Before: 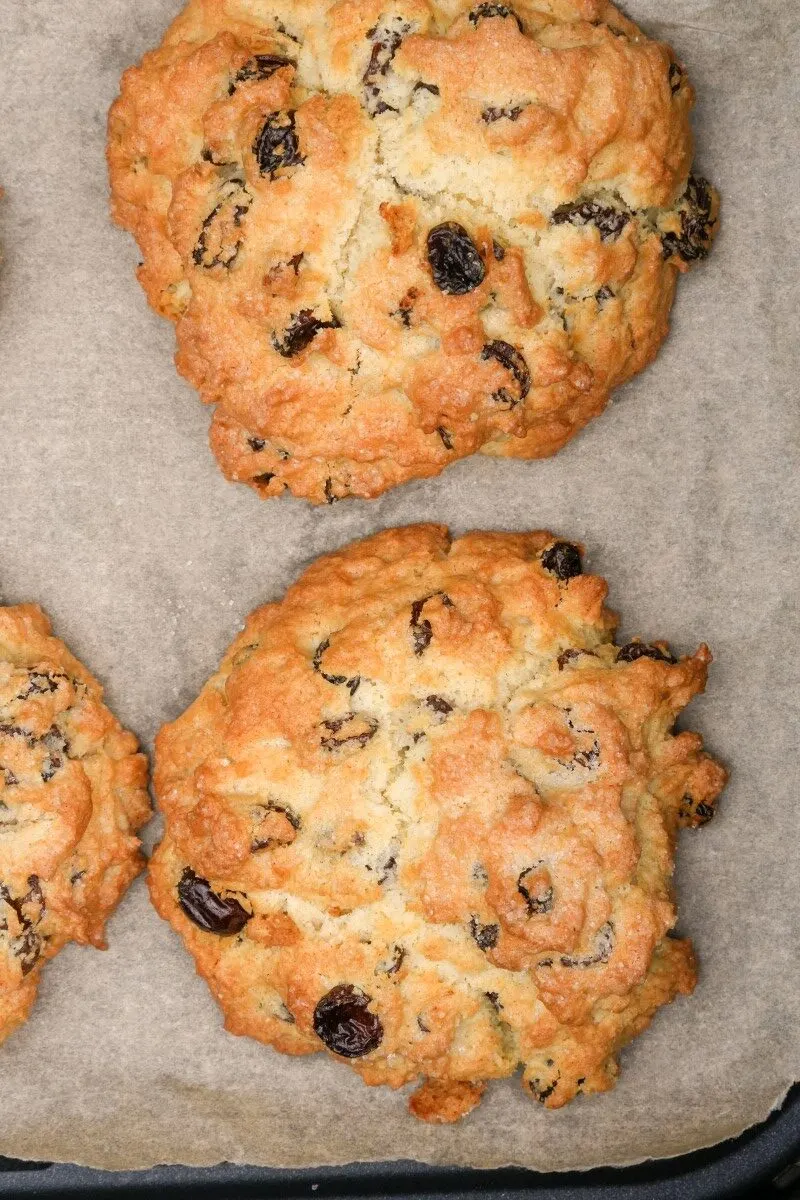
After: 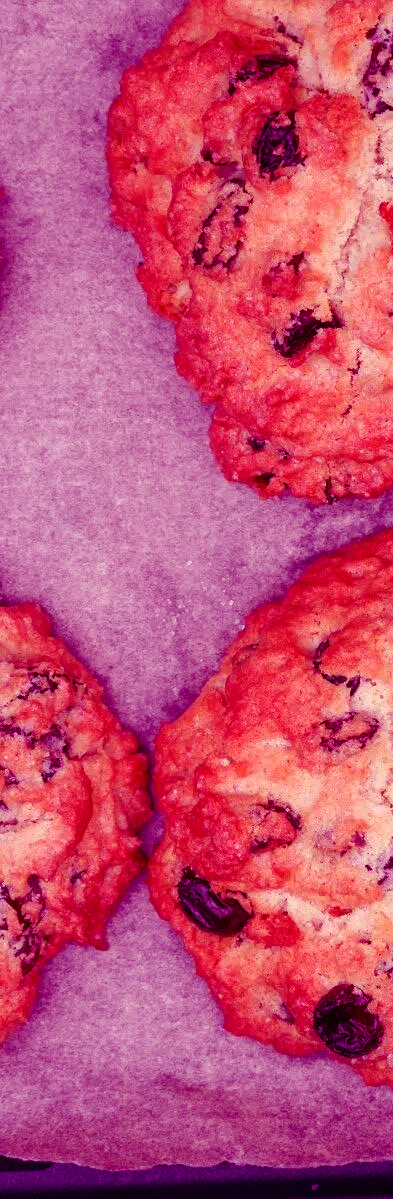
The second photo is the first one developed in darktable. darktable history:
color balance: mode lift, gamma, gain (sRGB), lift [1, 1, 0.101, 1]
crop and rotate: left 0%, top 0%, right 50.845%
